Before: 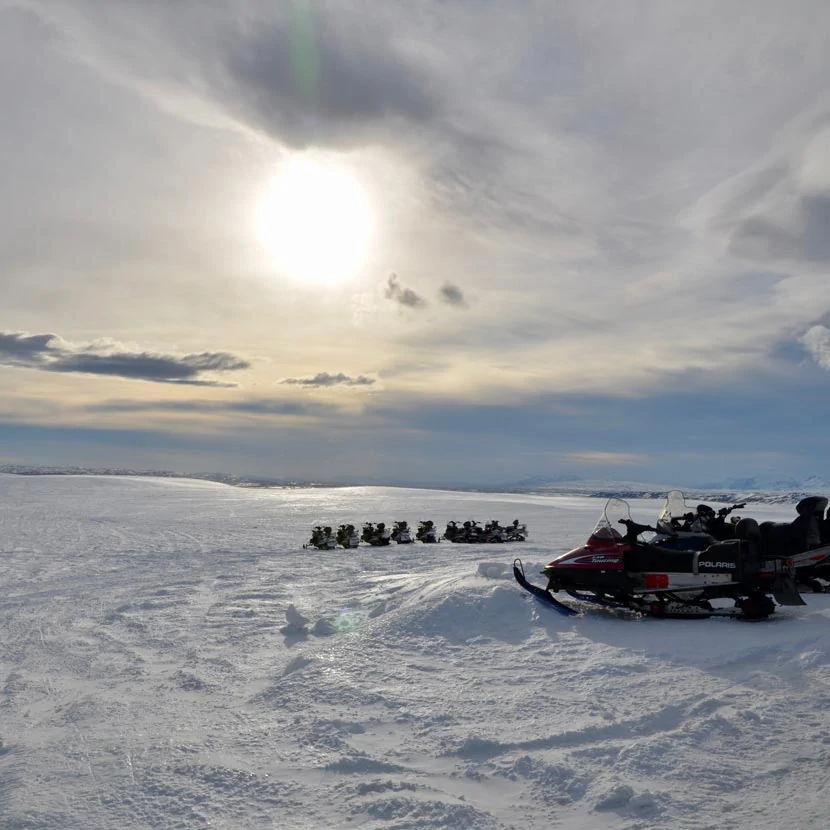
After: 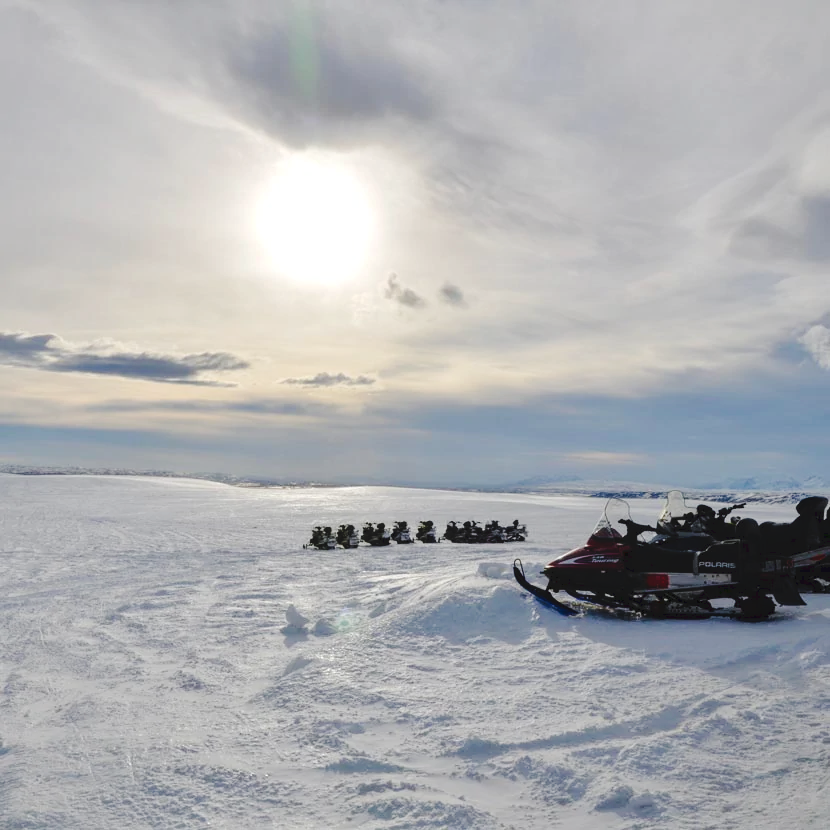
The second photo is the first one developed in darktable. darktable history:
tone curve: curves: ch0 [(0, 0) (0.003, 0.034) (0.011, 0.038) (0.025, 0.046) (0.044, 0.054) (0.069, 0.06) (0.1, 0.079) (0.136, 0.114) (0.177, 0.151) (0.224, 0.213) (0.277, 0.293) (0.335, 0.385) (0.399, 0.482) (0.468, 0.578) (0.543, 0.655) (0.623, 0.724) (0.709, 0.786) (0.801, 0.854) (0.898, 0.922) (1, 1)], preserve colors none
local contrast: detail 110%
